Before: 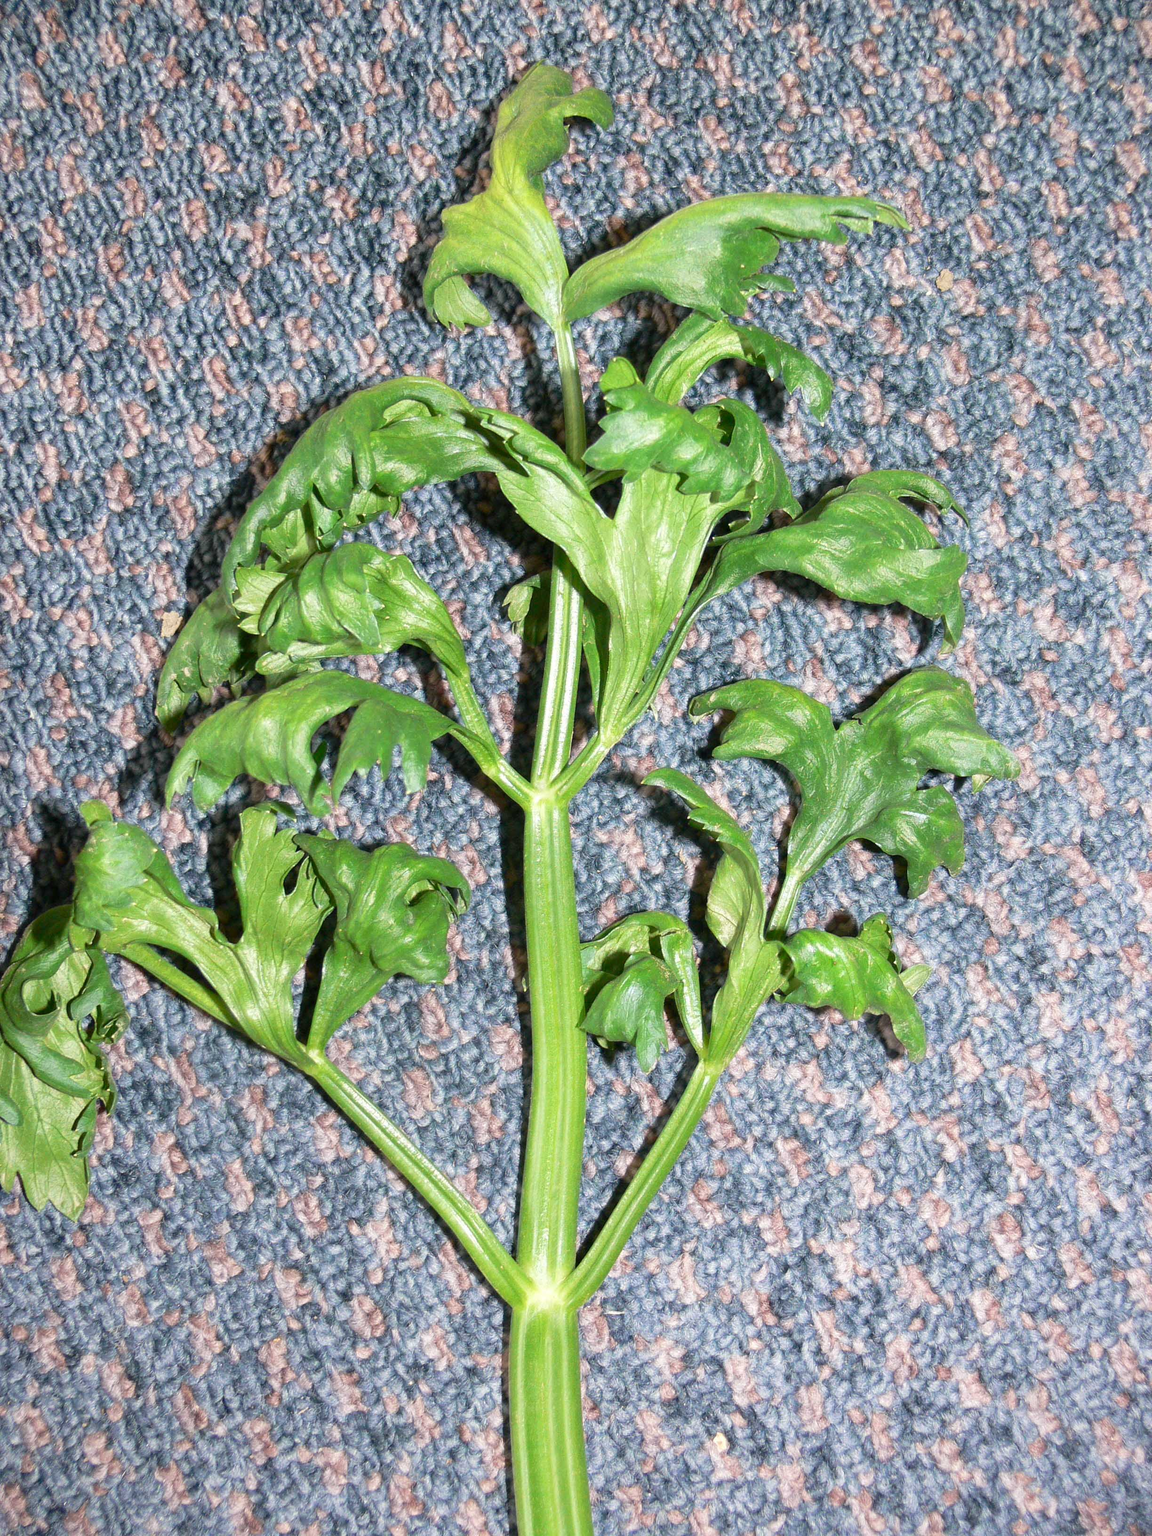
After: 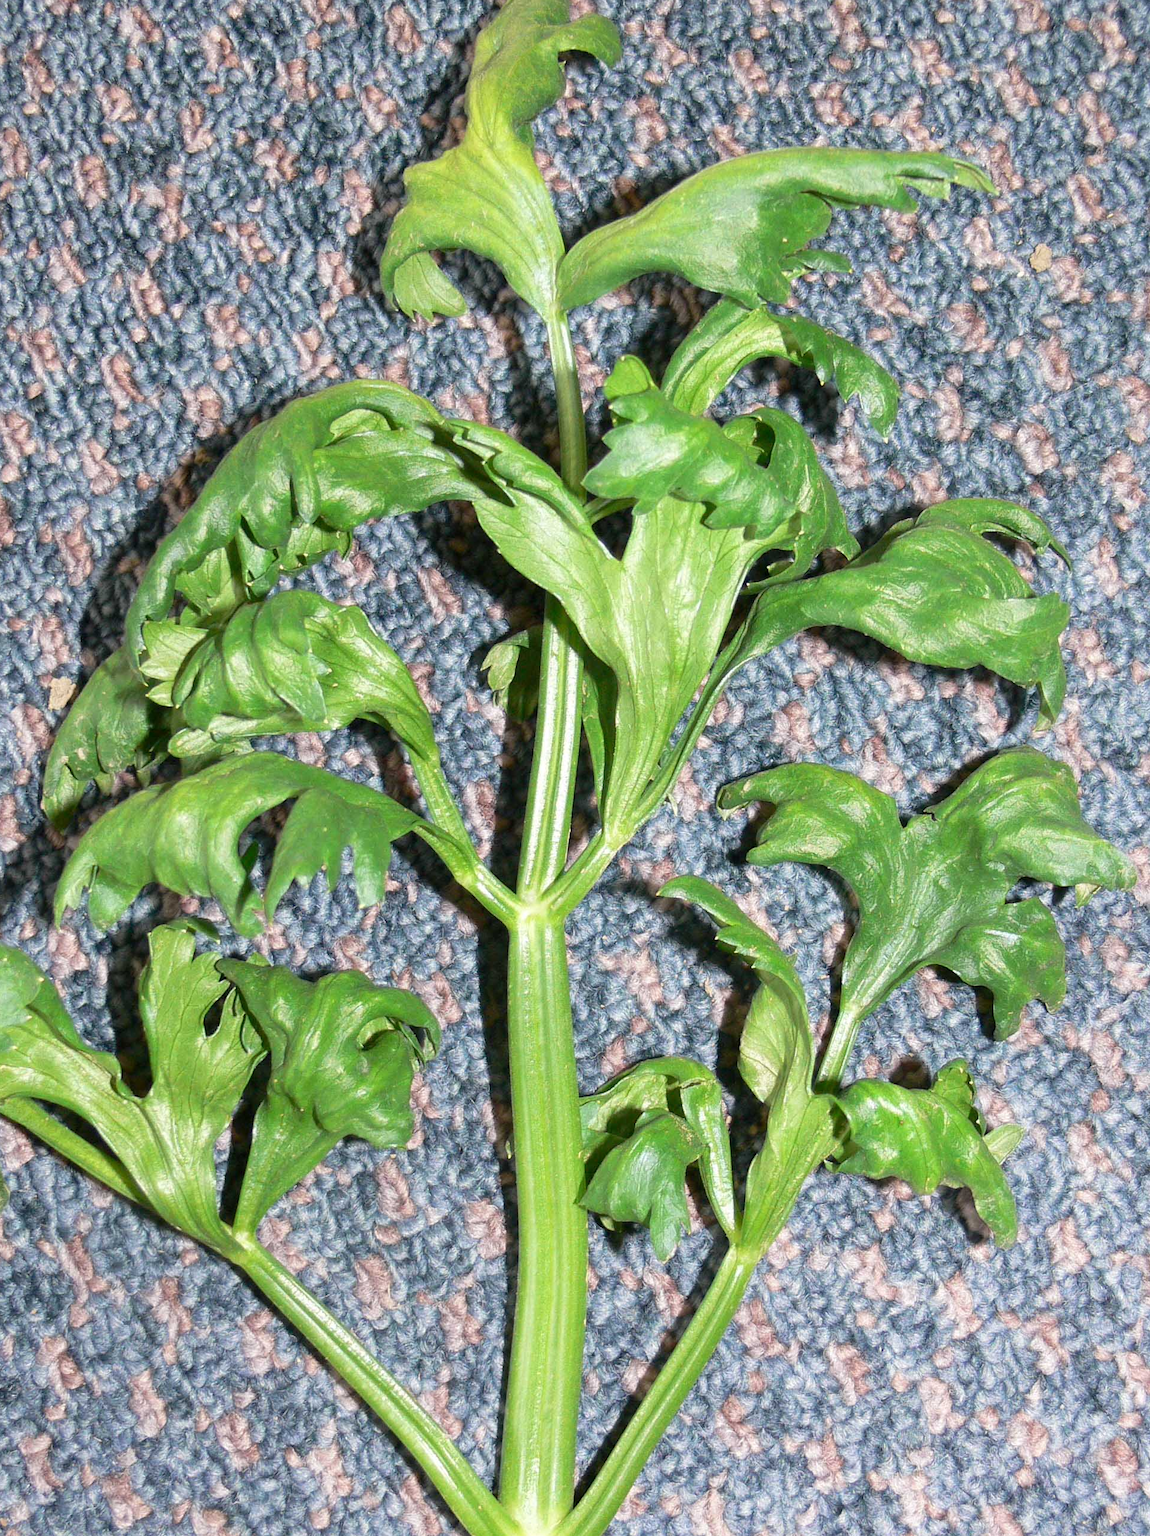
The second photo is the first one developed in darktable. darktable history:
crop and rotate: left 10.691%, top 5.012%, right 10.394%, bottom 15.986%
